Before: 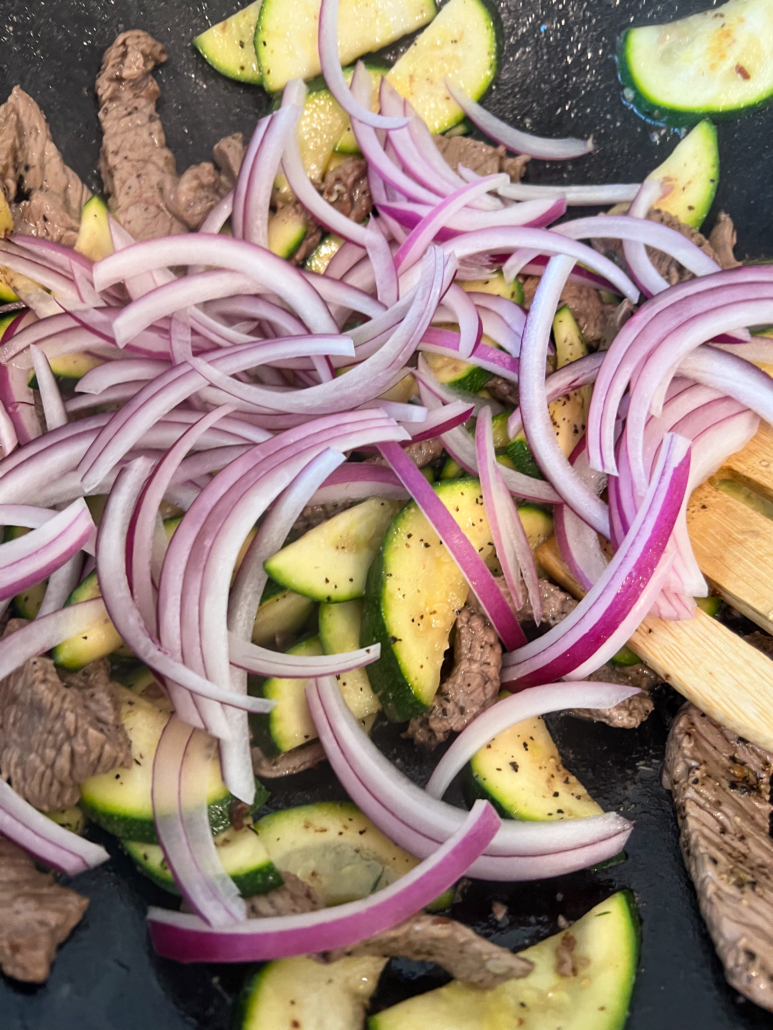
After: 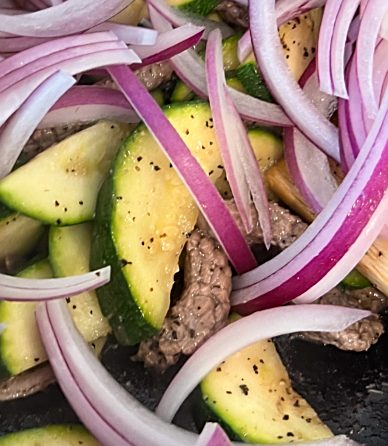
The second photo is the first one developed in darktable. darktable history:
sharpen: on, module defaults
crop: left 35.03%, top 36.625%, right 14.663%, bottom 20.057%
